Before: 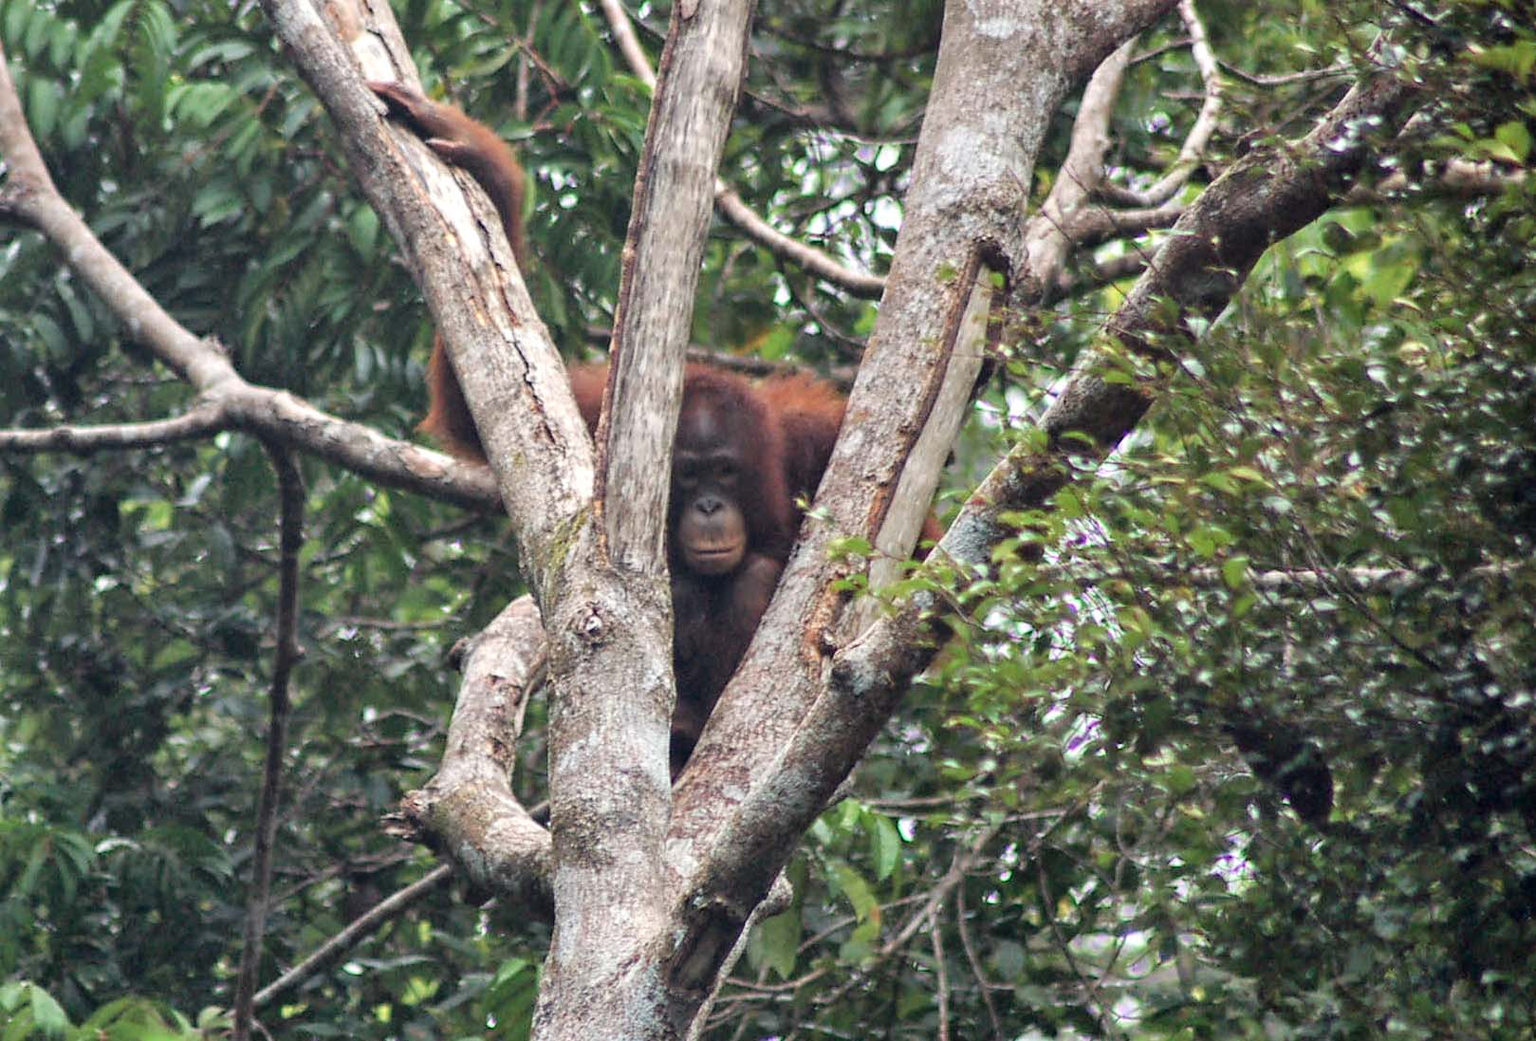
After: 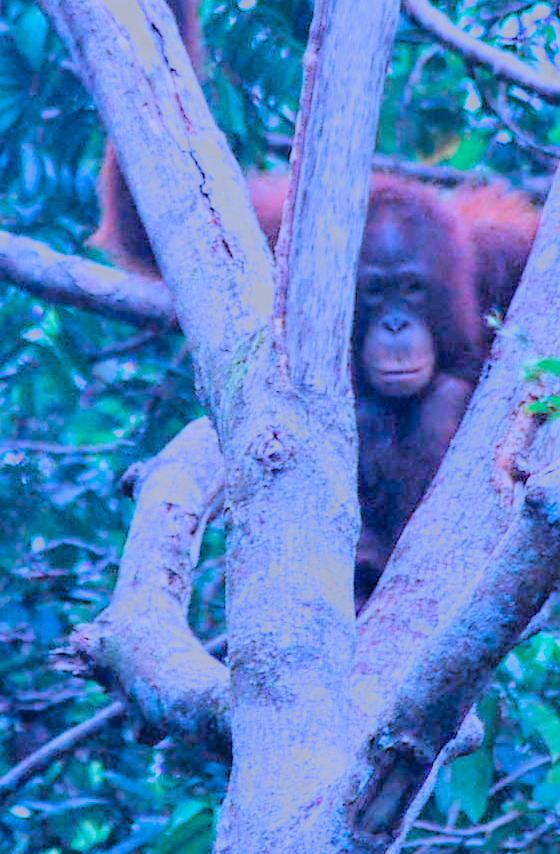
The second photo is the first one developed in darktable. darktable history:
color calibration: illuminant custom, x 0.459, y 0.43, temperature 2632.28 K
contrast brightness saturation: contrast 0.067, brightness 0.174, saturation 0.418
filmic rgb: black relative exposure -7.65 EV, white relative exposure 4.56 EV, hardness 3.61, add noise in highlights 0, color science v3 (2019), use custom middle-gray values true, contrast in highlights soft
crop and rotate: left 21.797%, top 19.073%, right 43.566%, bottom 2.997%
